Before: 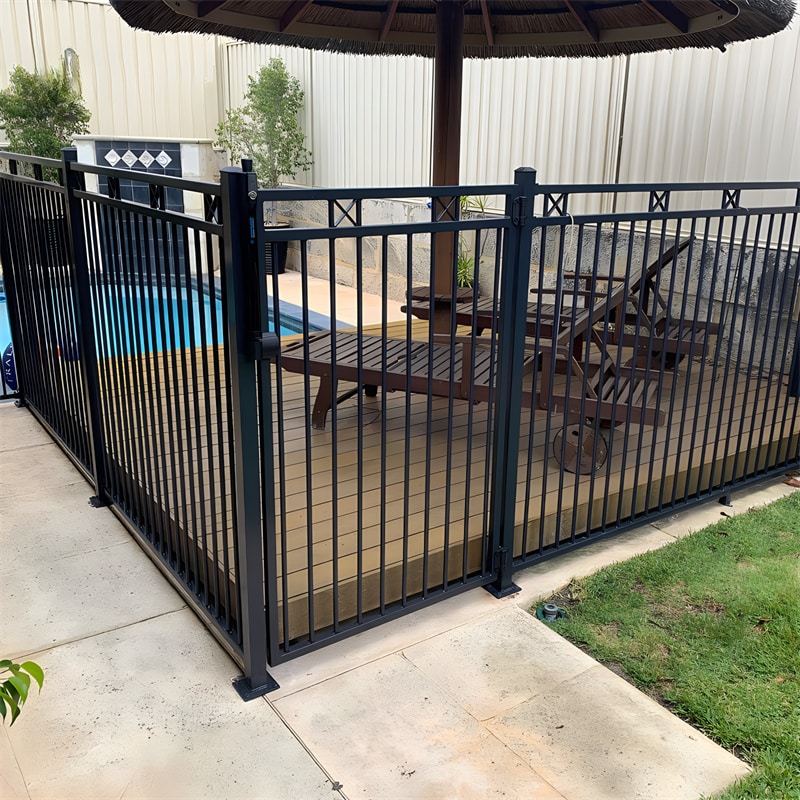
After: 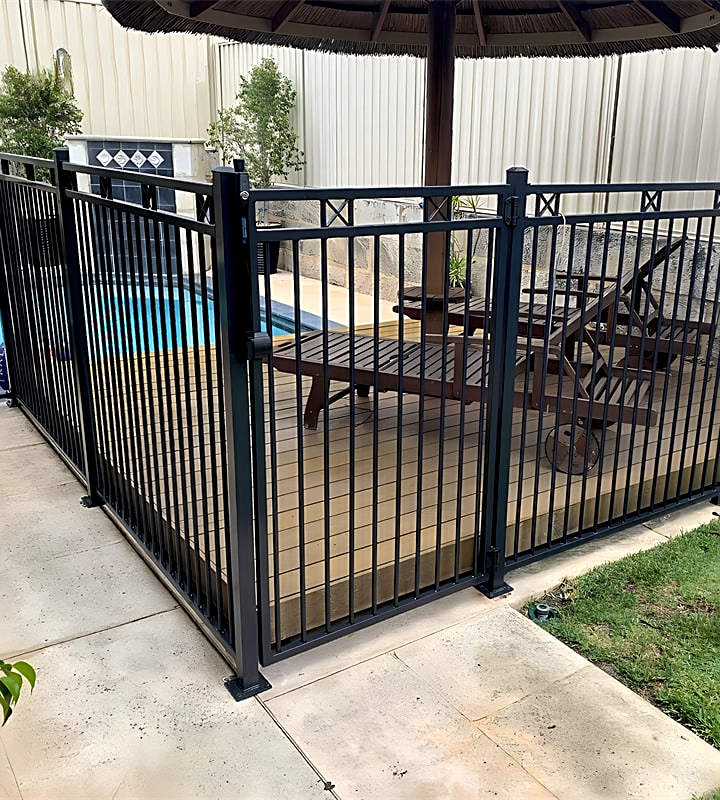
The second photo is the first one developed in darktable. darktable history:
crop and rotate: left 1.088%, right 8.807%
contrast equalizer: y [[0.586, 0.584, 0.576, 0.565, 0.552, 0.539], [0.5 ×6], [0.97, 0.959, 0.919, 0.859, 0.789, 0.717], [0 ×6], [0 ×6]]
sharpen: on, module defaults
